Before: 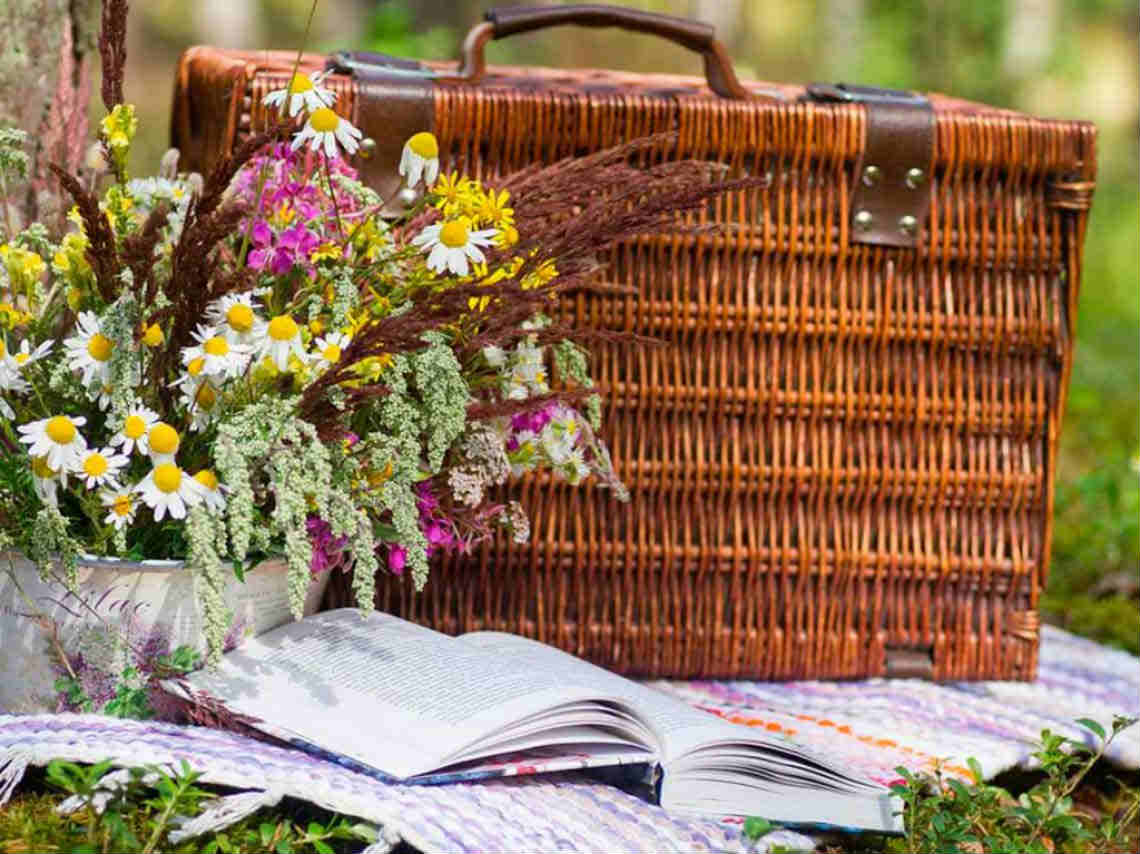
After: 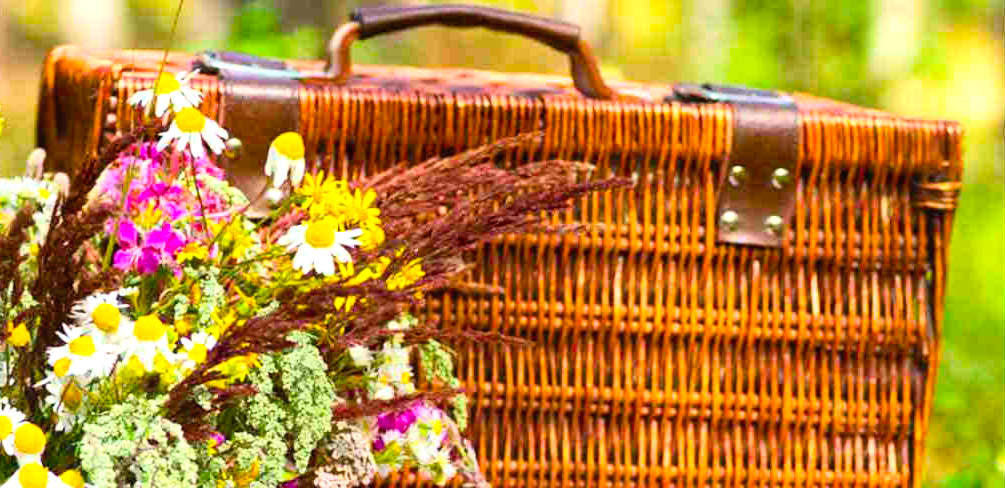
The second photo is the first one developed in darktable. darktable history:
color balance rgb: power › chroma 0.272%, power › hue 61.75°, perceptual saturation grading › global saturation 24.994%, perceptual brilliance grading › global brilliance 18.606%
contrast brightness saturation: contrast 0.196, brightness 0.155, saturation 0.136
crop and rotate: left 11.771%, bottom 42.761%
